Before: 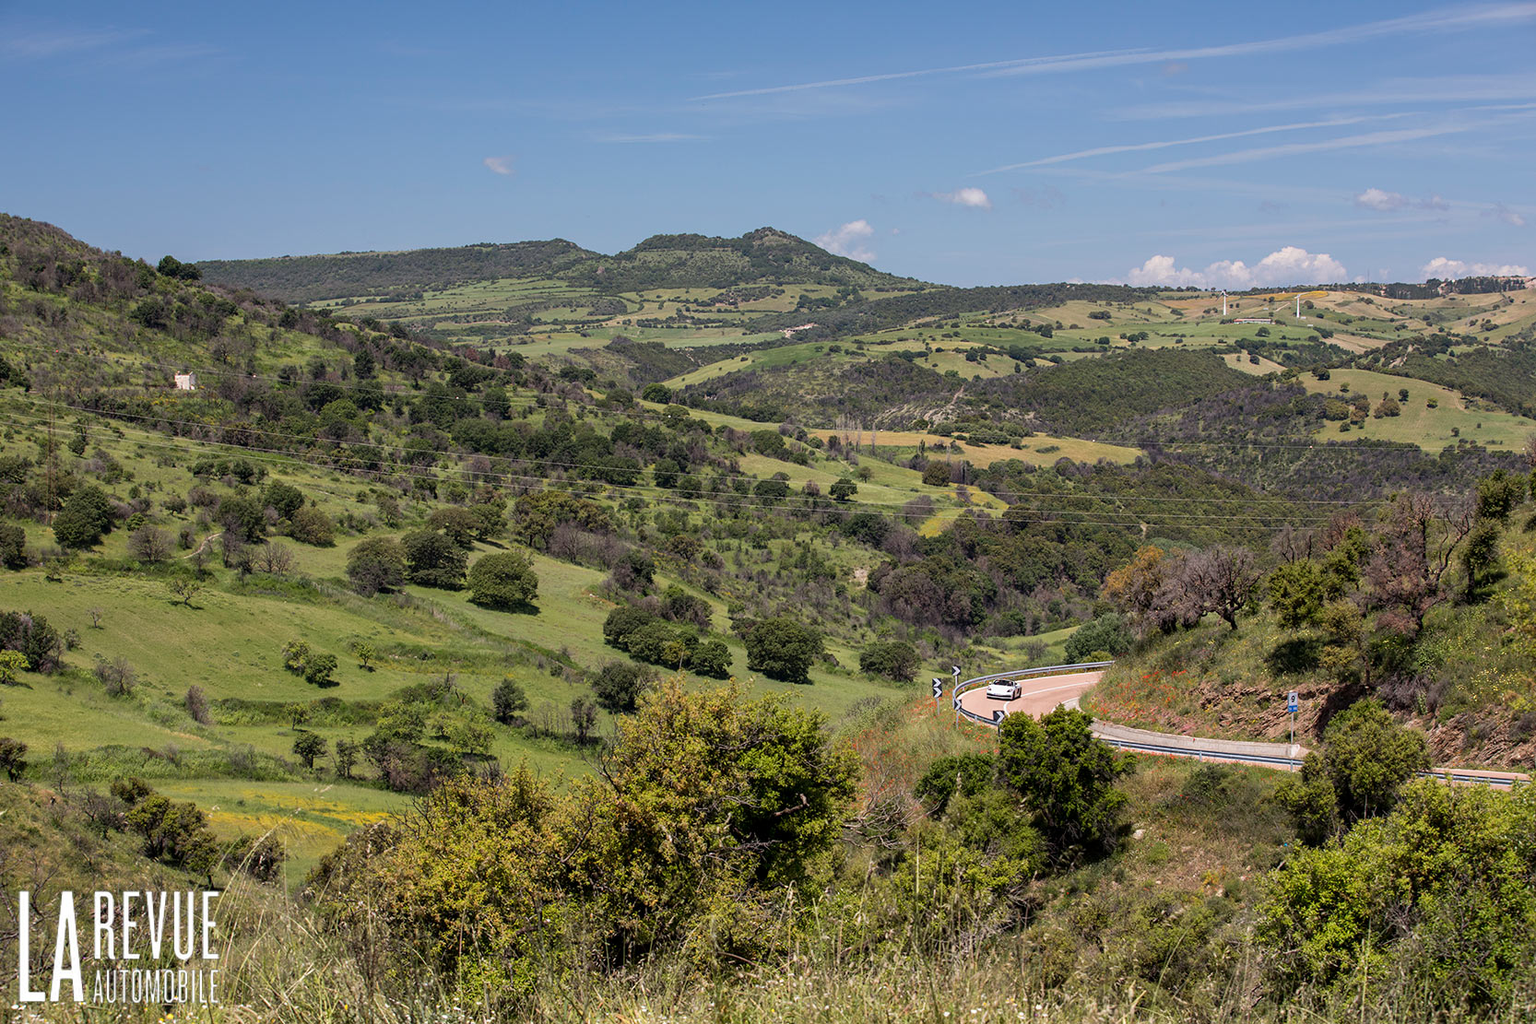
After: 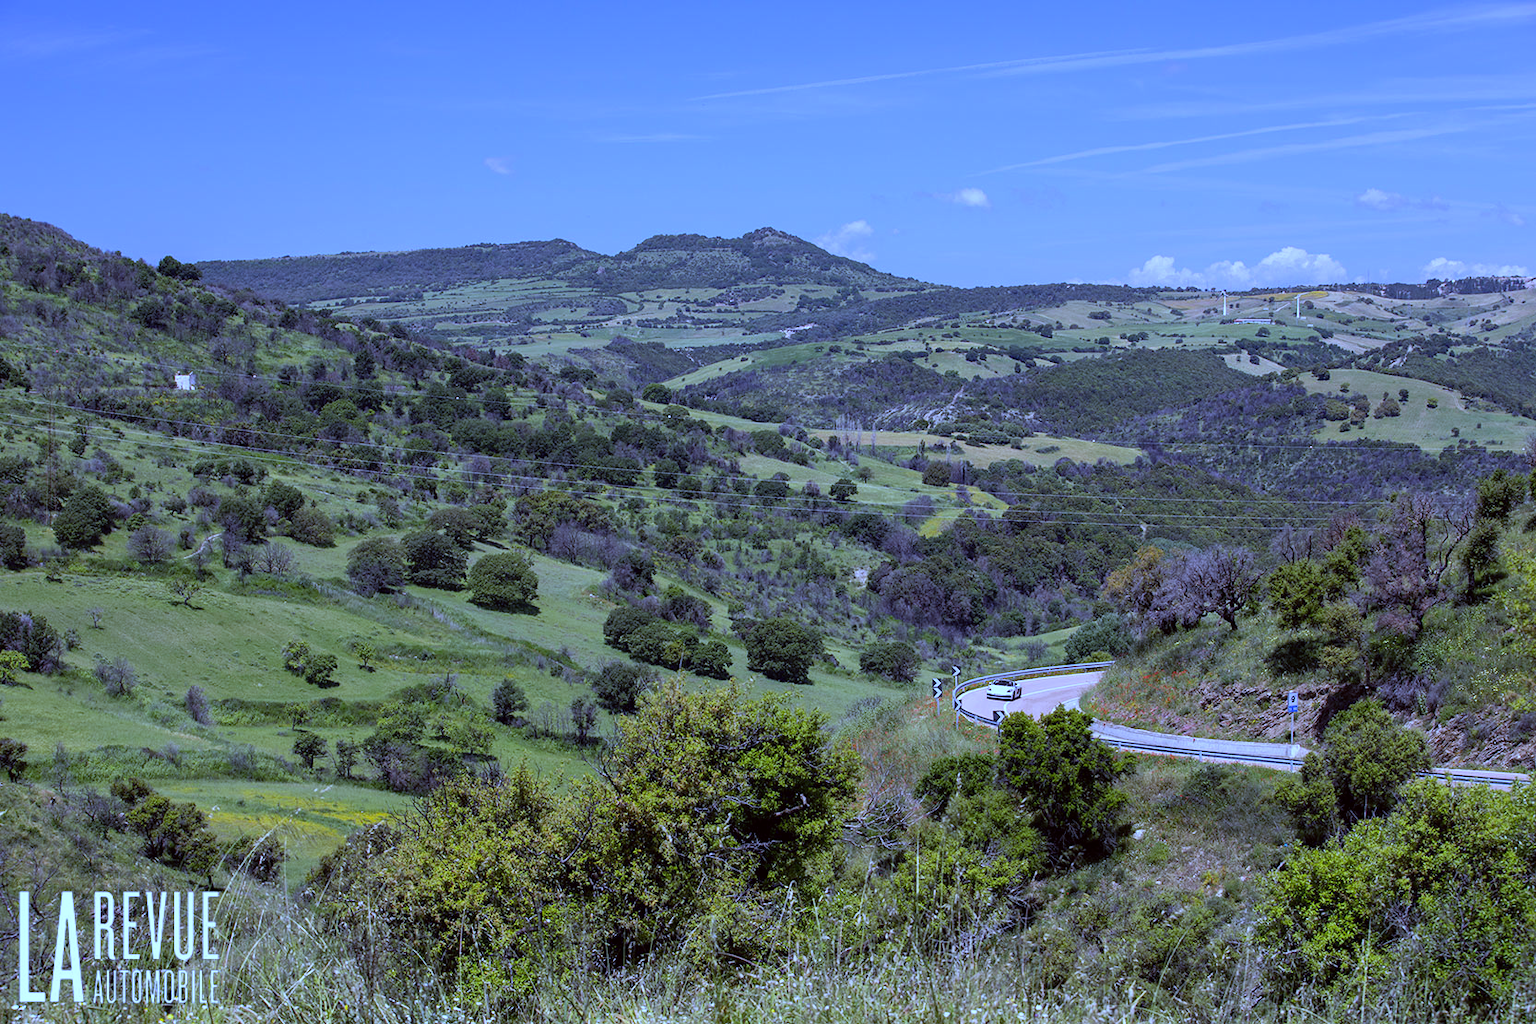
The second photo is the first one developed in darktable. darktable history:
white balance: red 0.766, blue 1.537
color correction: highlights a* -0.95, highlights b* 4.5, shadows a* 3.55
